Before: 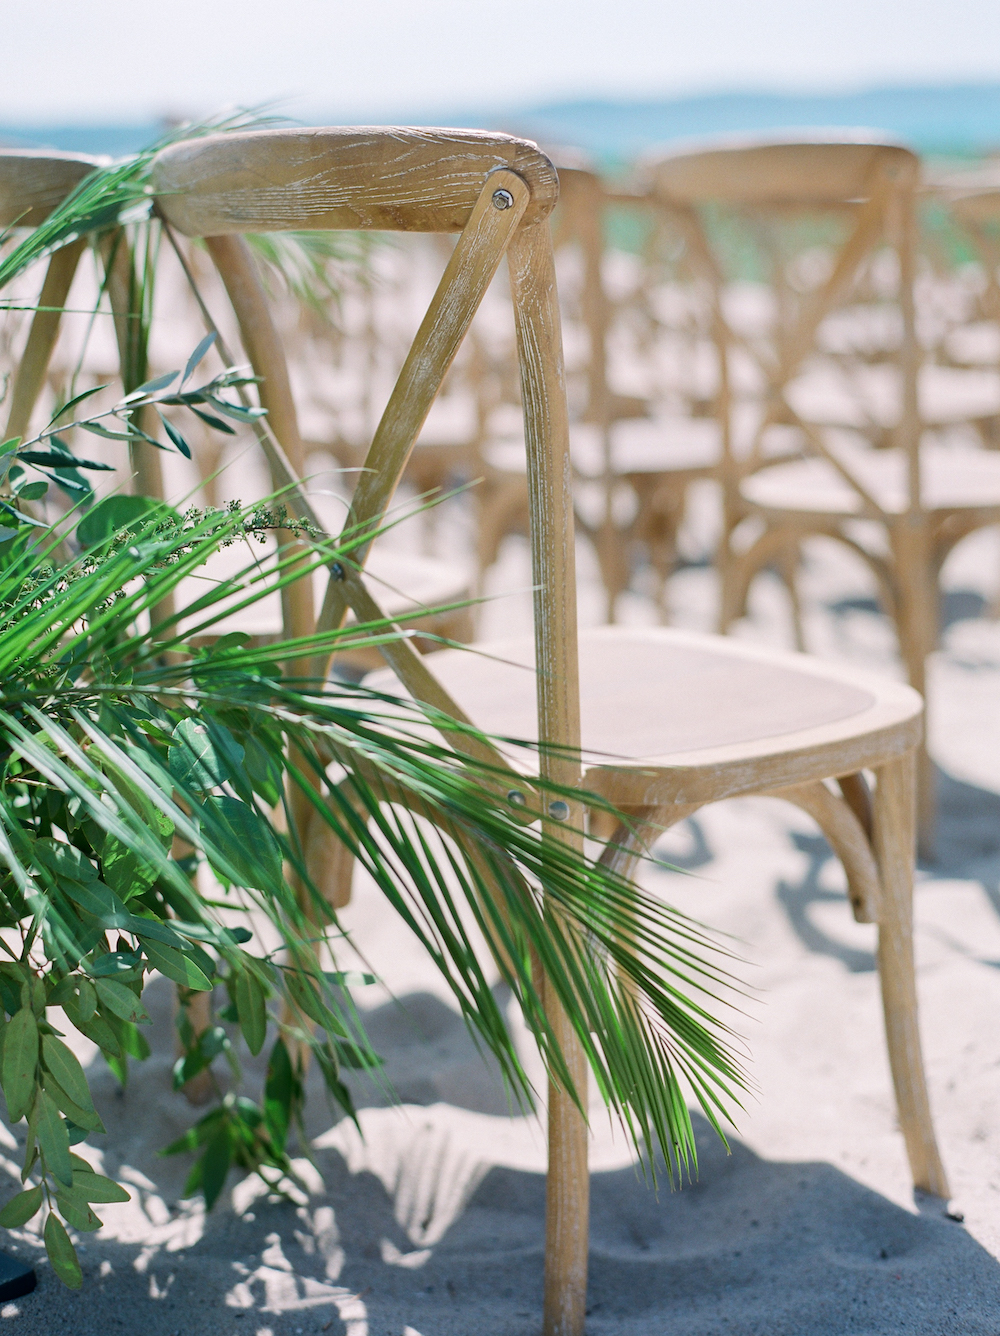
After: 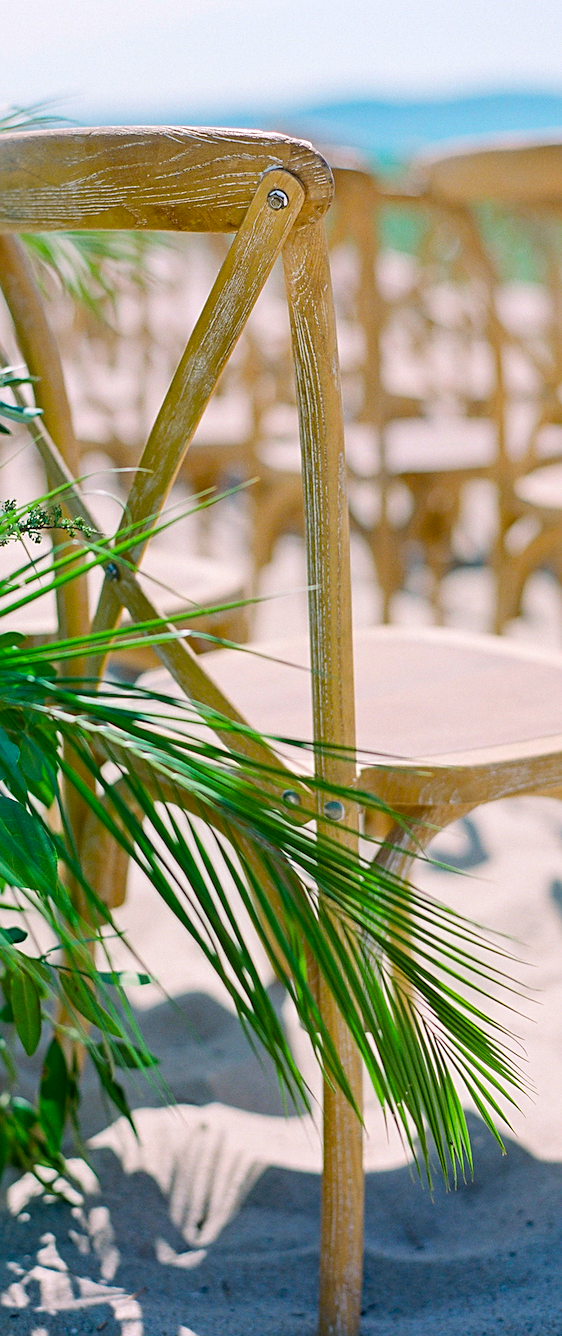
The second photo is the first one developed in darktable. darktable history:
sharpen: on, module defaults
crop and rotate: left 22.516%, right 21.234%
haze removal: compatibility mode true, adaptive false
color balance rgb: linear chroma grading › global chroma 15%, perceptual saturation grading › global saturation 30%
